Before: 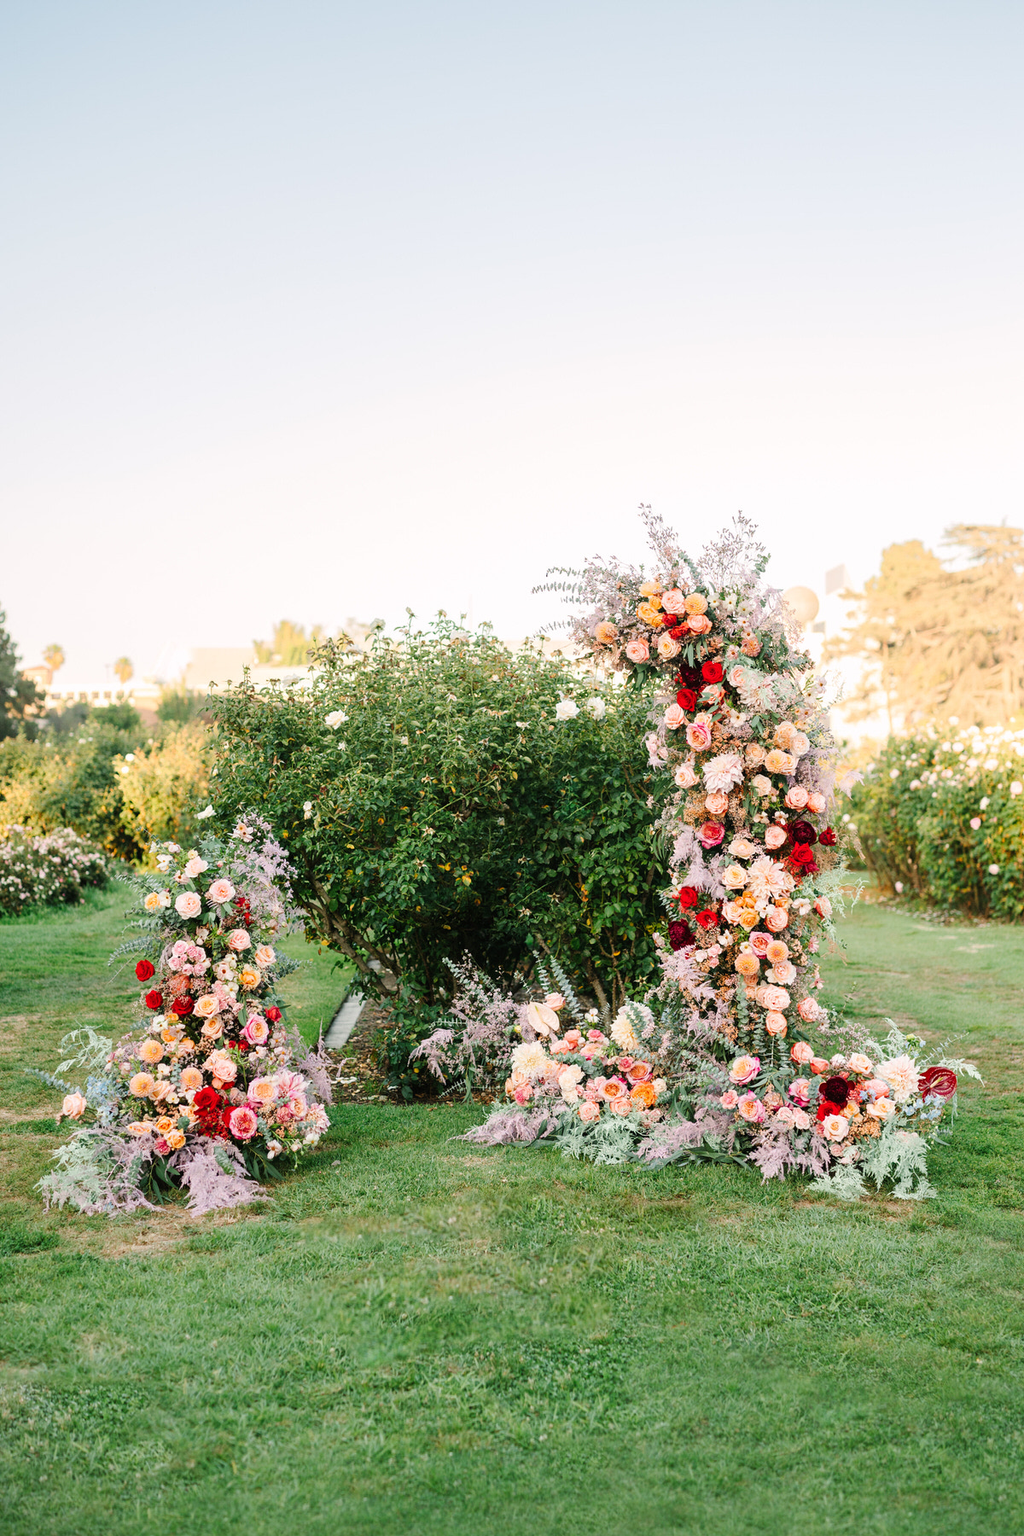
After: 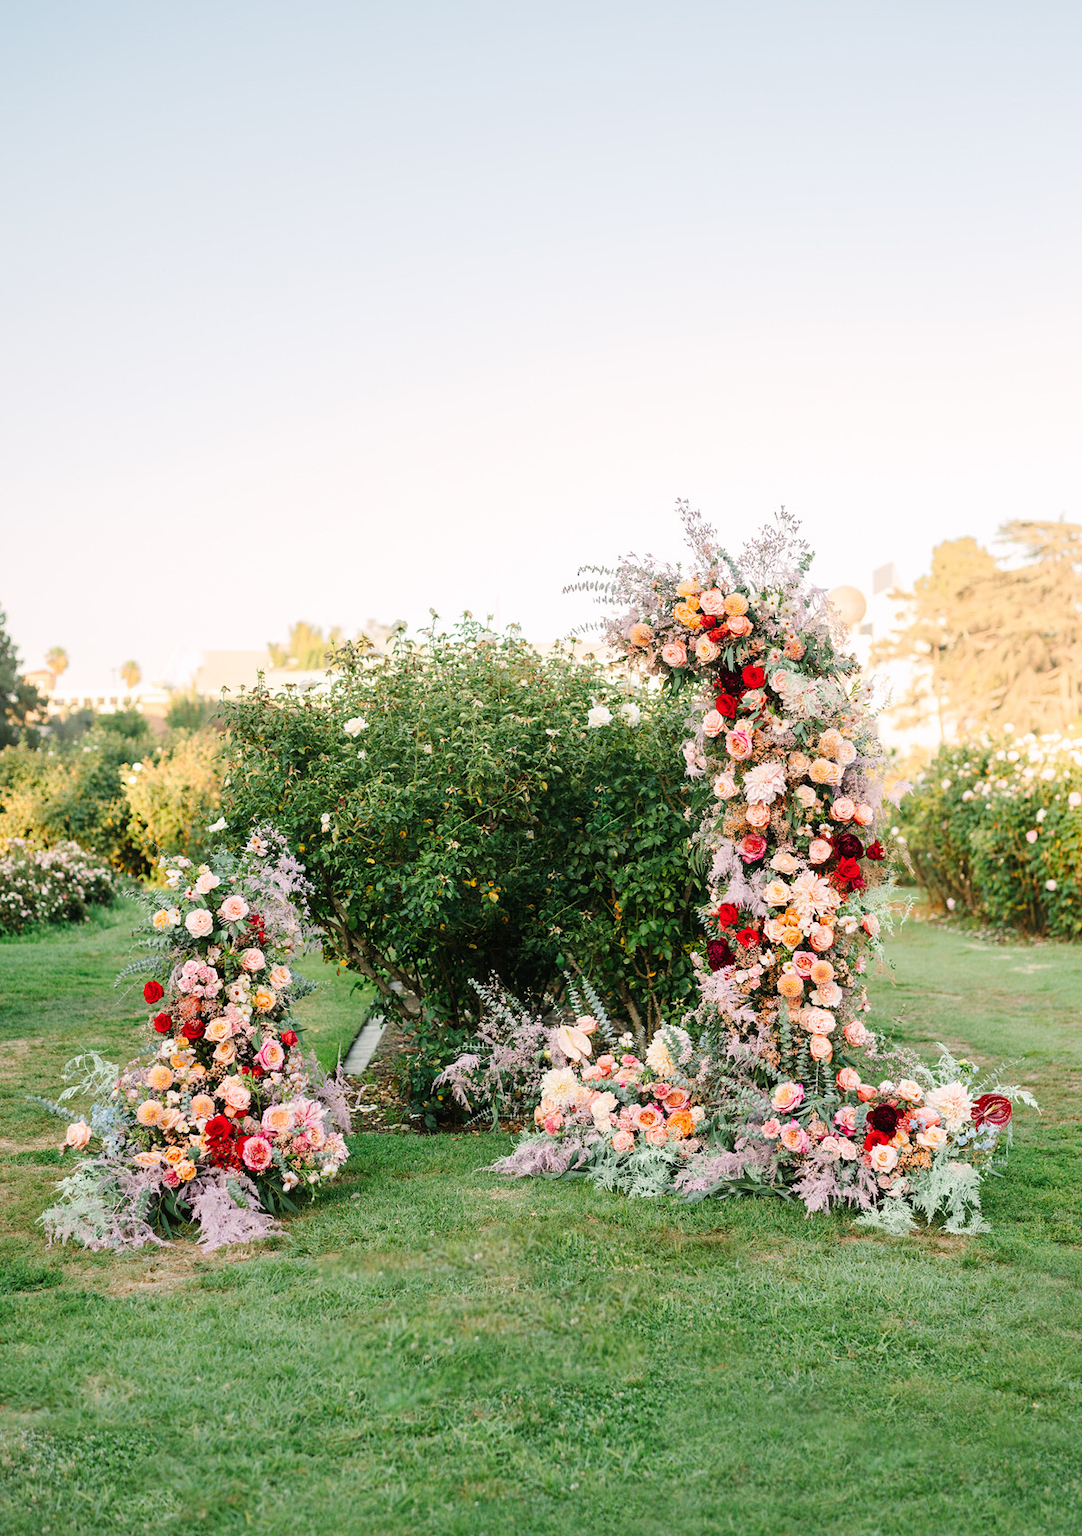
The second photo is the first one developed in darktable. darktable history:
crop and rotate: top 2.153%, bottom 3.278%
